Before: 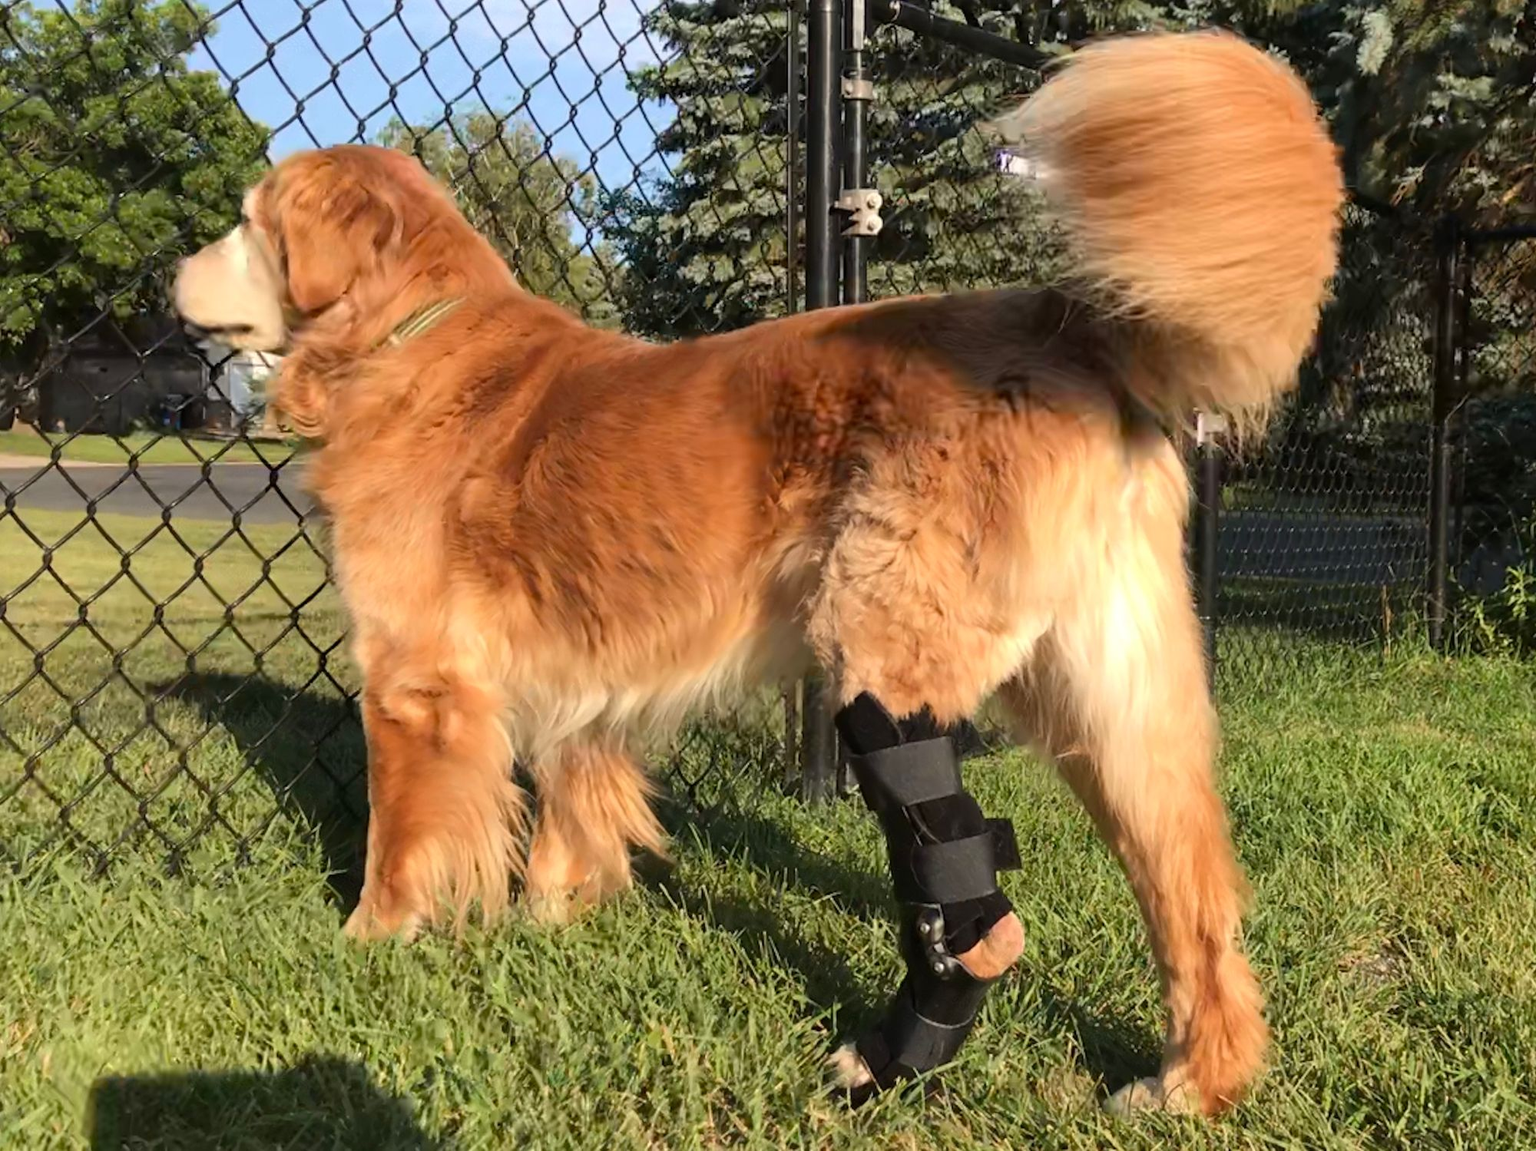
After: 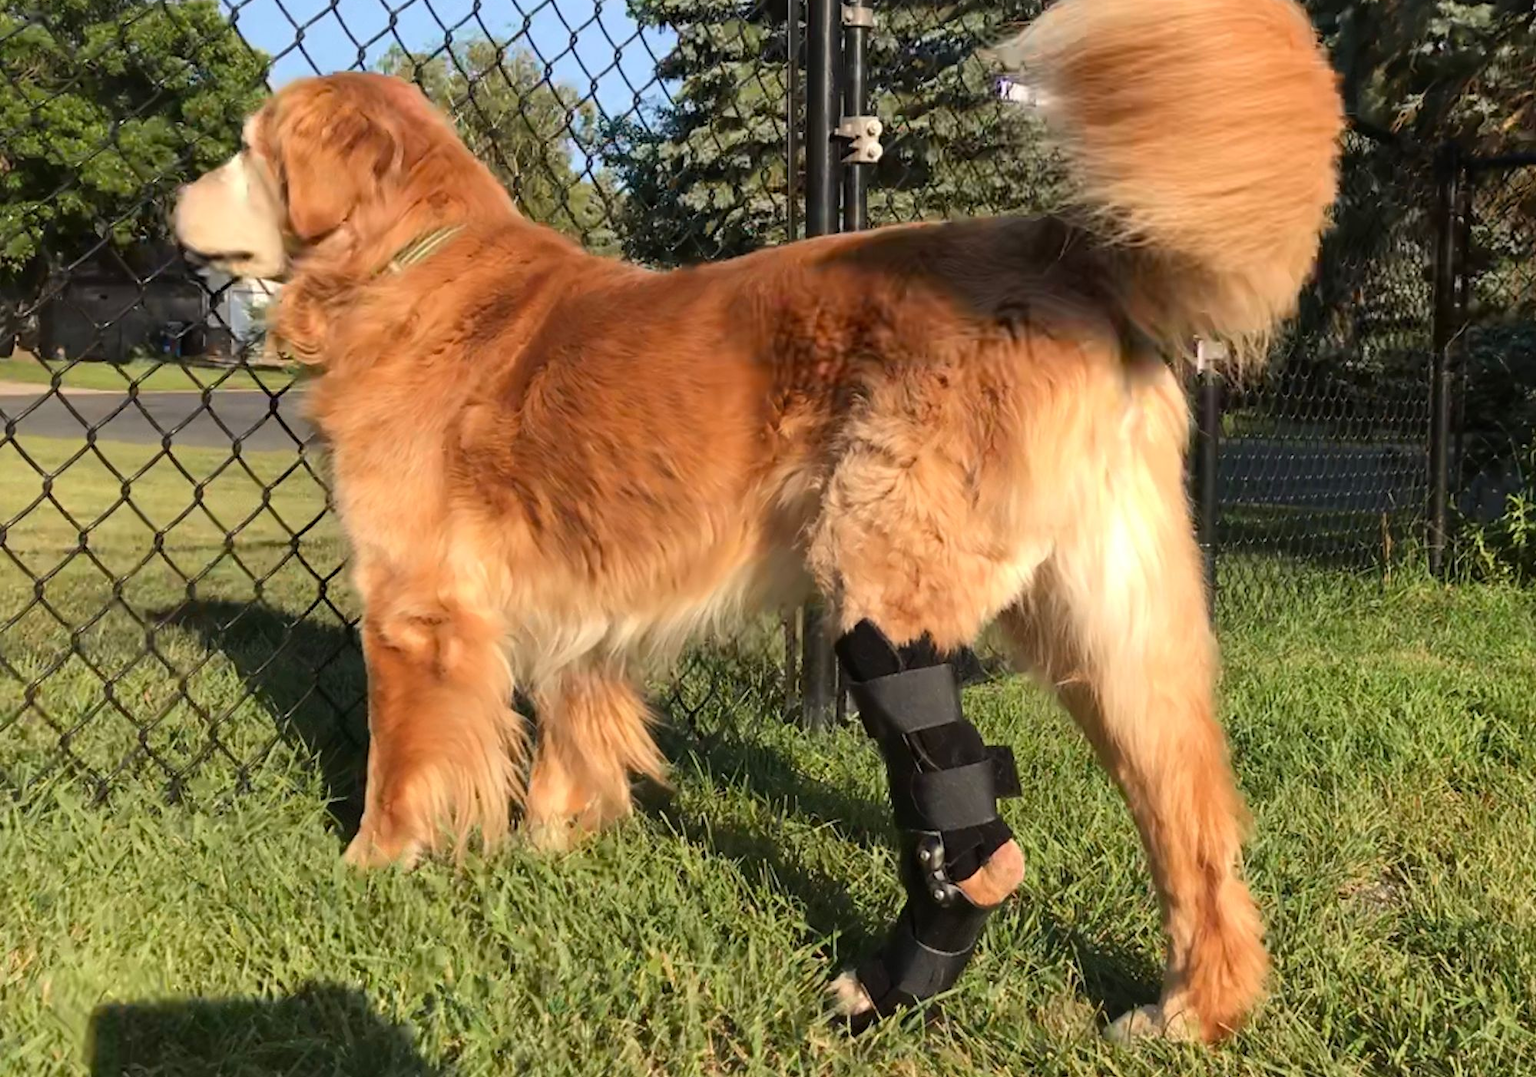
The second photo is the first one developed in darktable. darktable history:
crop and rotate: top 6.364%
